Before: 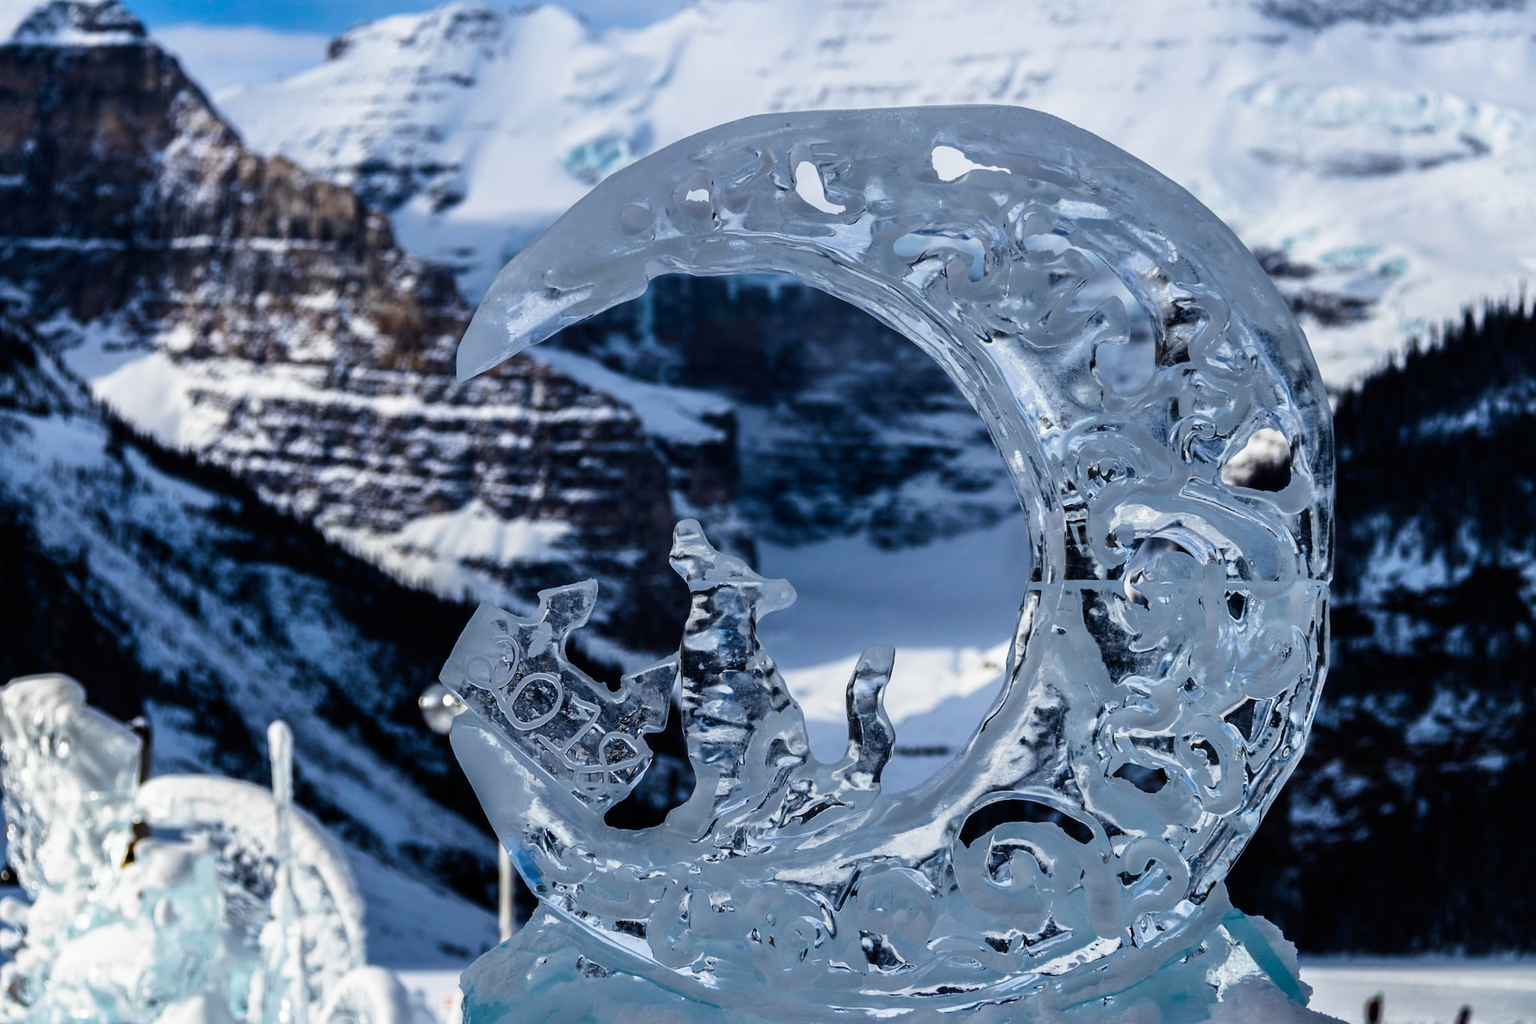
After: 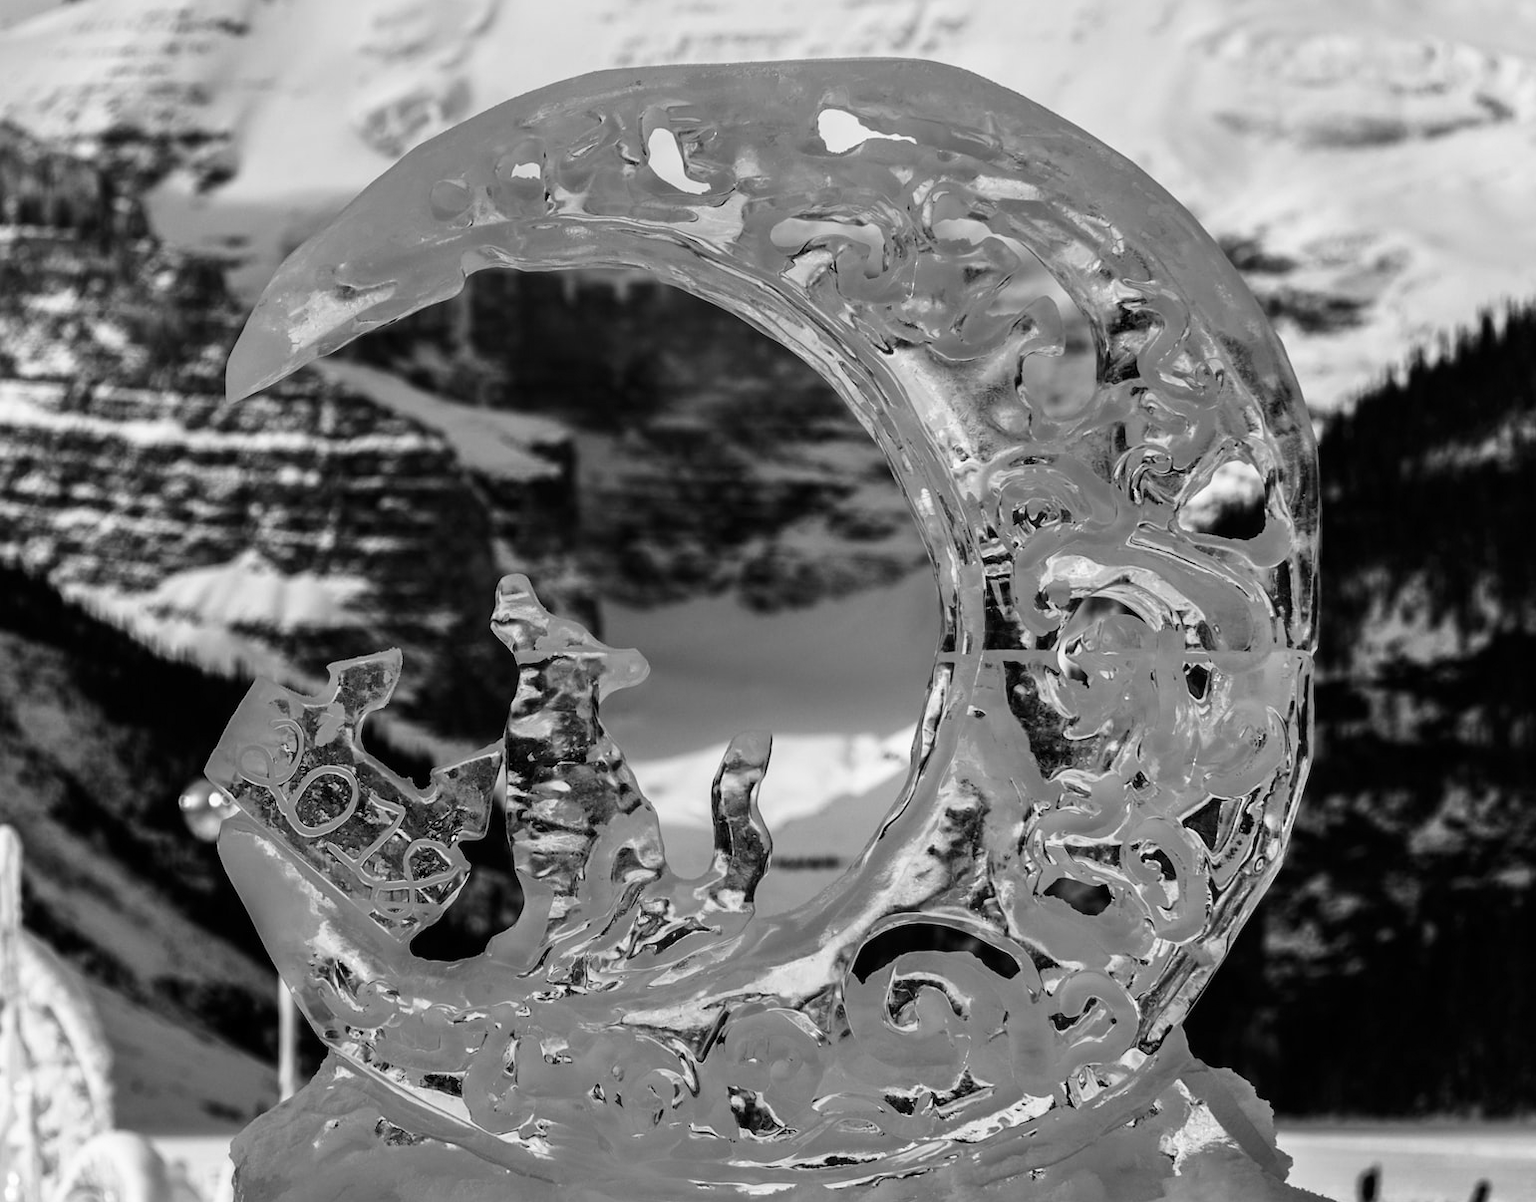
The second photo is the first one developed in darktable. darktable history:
crop and rotate: left 17.959%, top 5.771%, right 1.742%
monochrome: a 16.01, b -2.65, highlights 0.52
